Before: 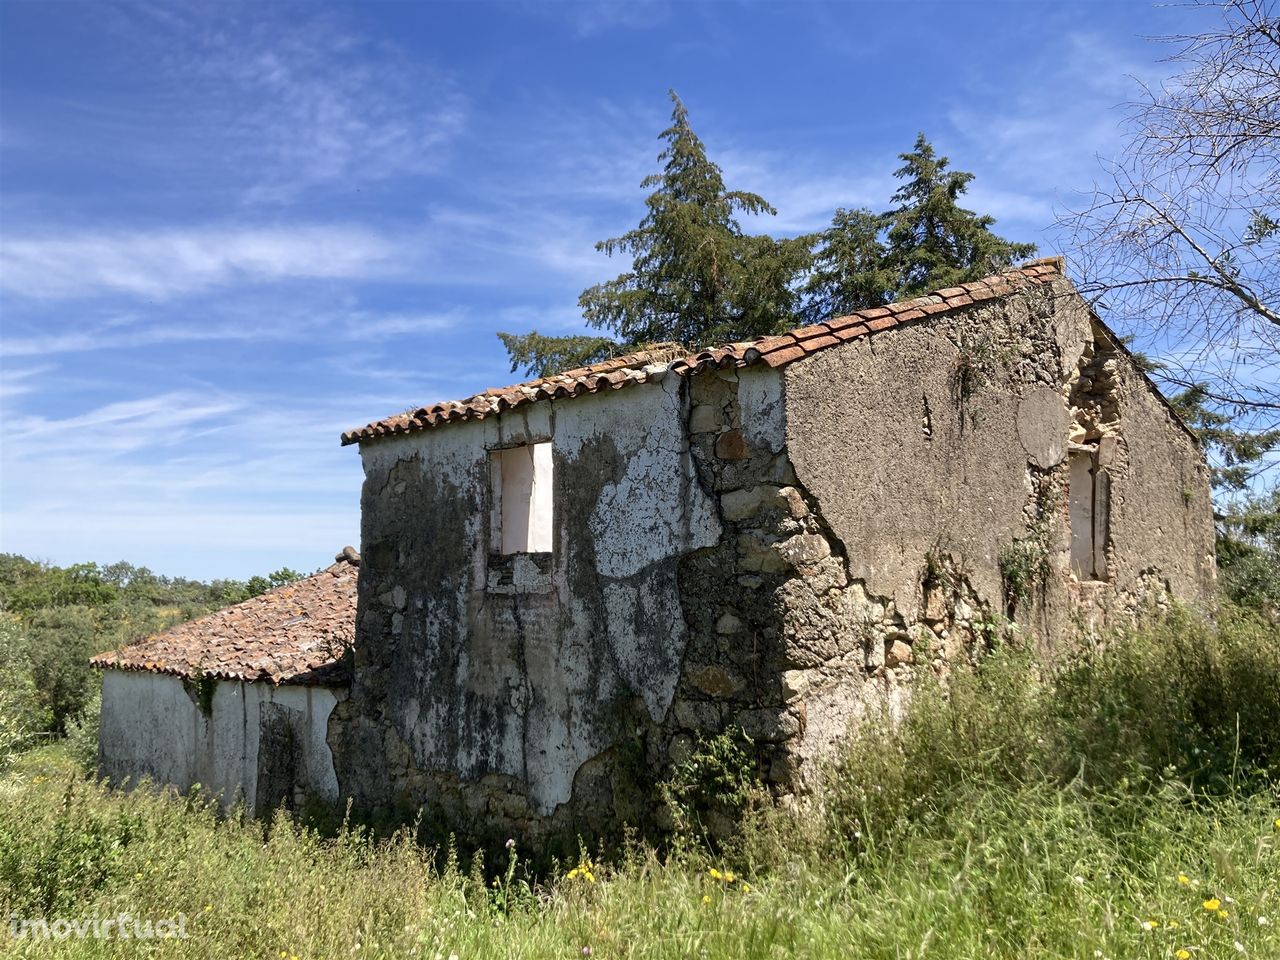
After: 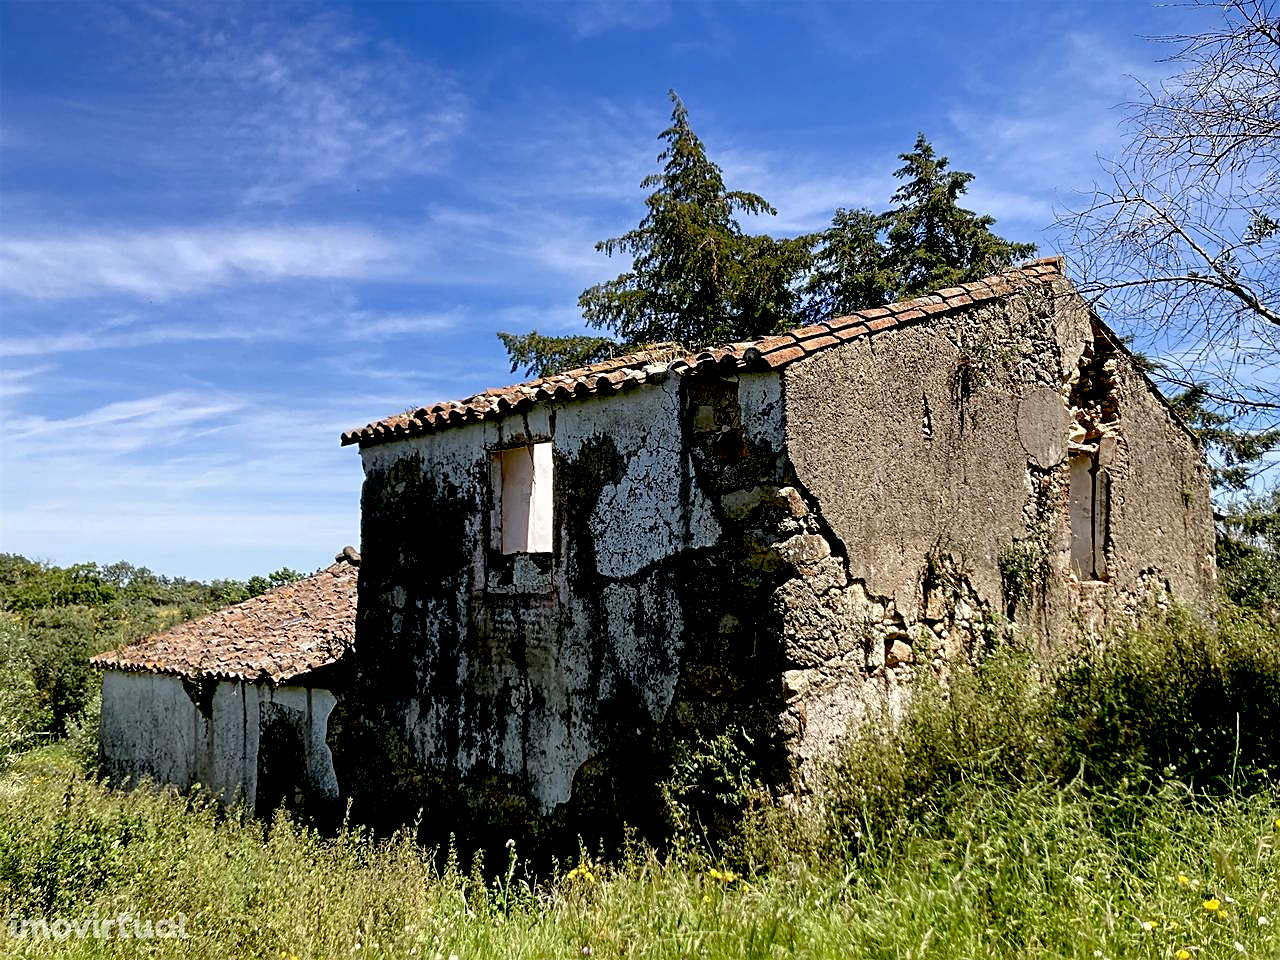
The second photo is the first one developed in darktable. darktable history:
sharpen: on, module defaults
exposure: black level correction 0.048, exposure 0.013 EV, compensate highlight preservation false
